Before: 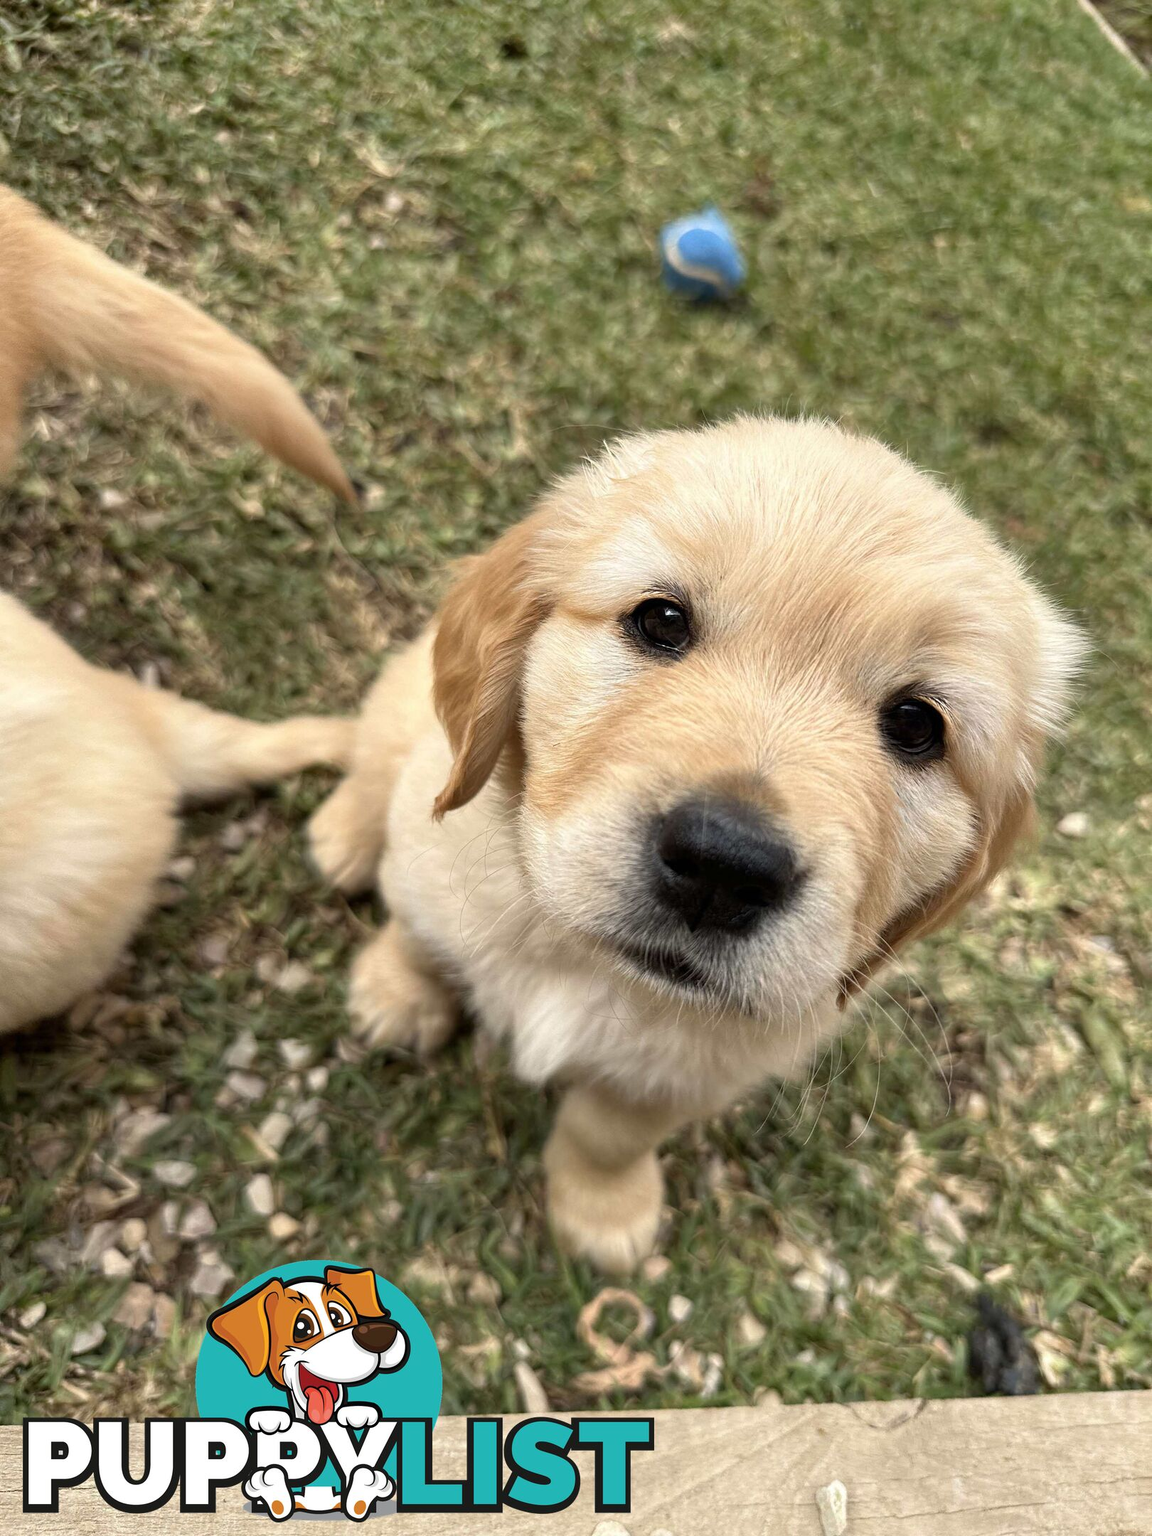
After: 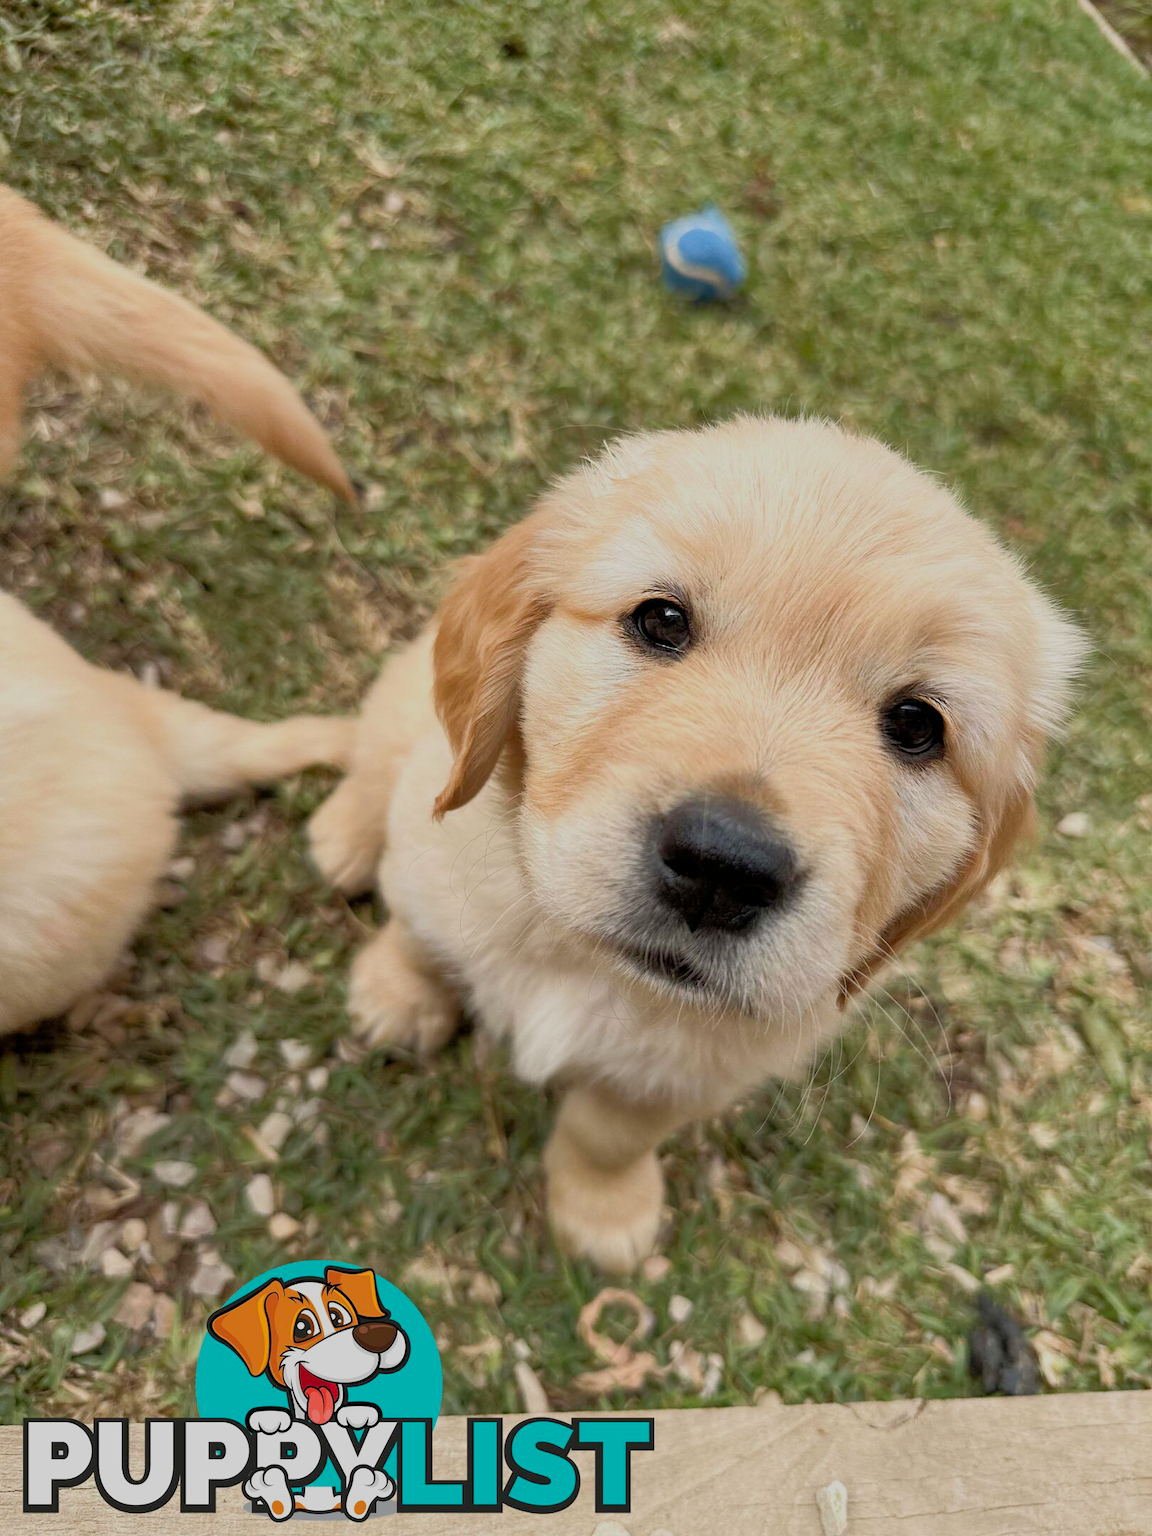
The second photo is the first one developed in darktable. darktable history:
rgb curve: curves: ch0 [(0, 0) (0.072, 0.166) (0.217, 0.293) (0.414, 0.42) (1, 1)], compensate middle gray true, preserve colors basic power
filmic rgb: black relative exposure -7.32 EV, white relative exposure 5.09 EV, hardness 3.2
